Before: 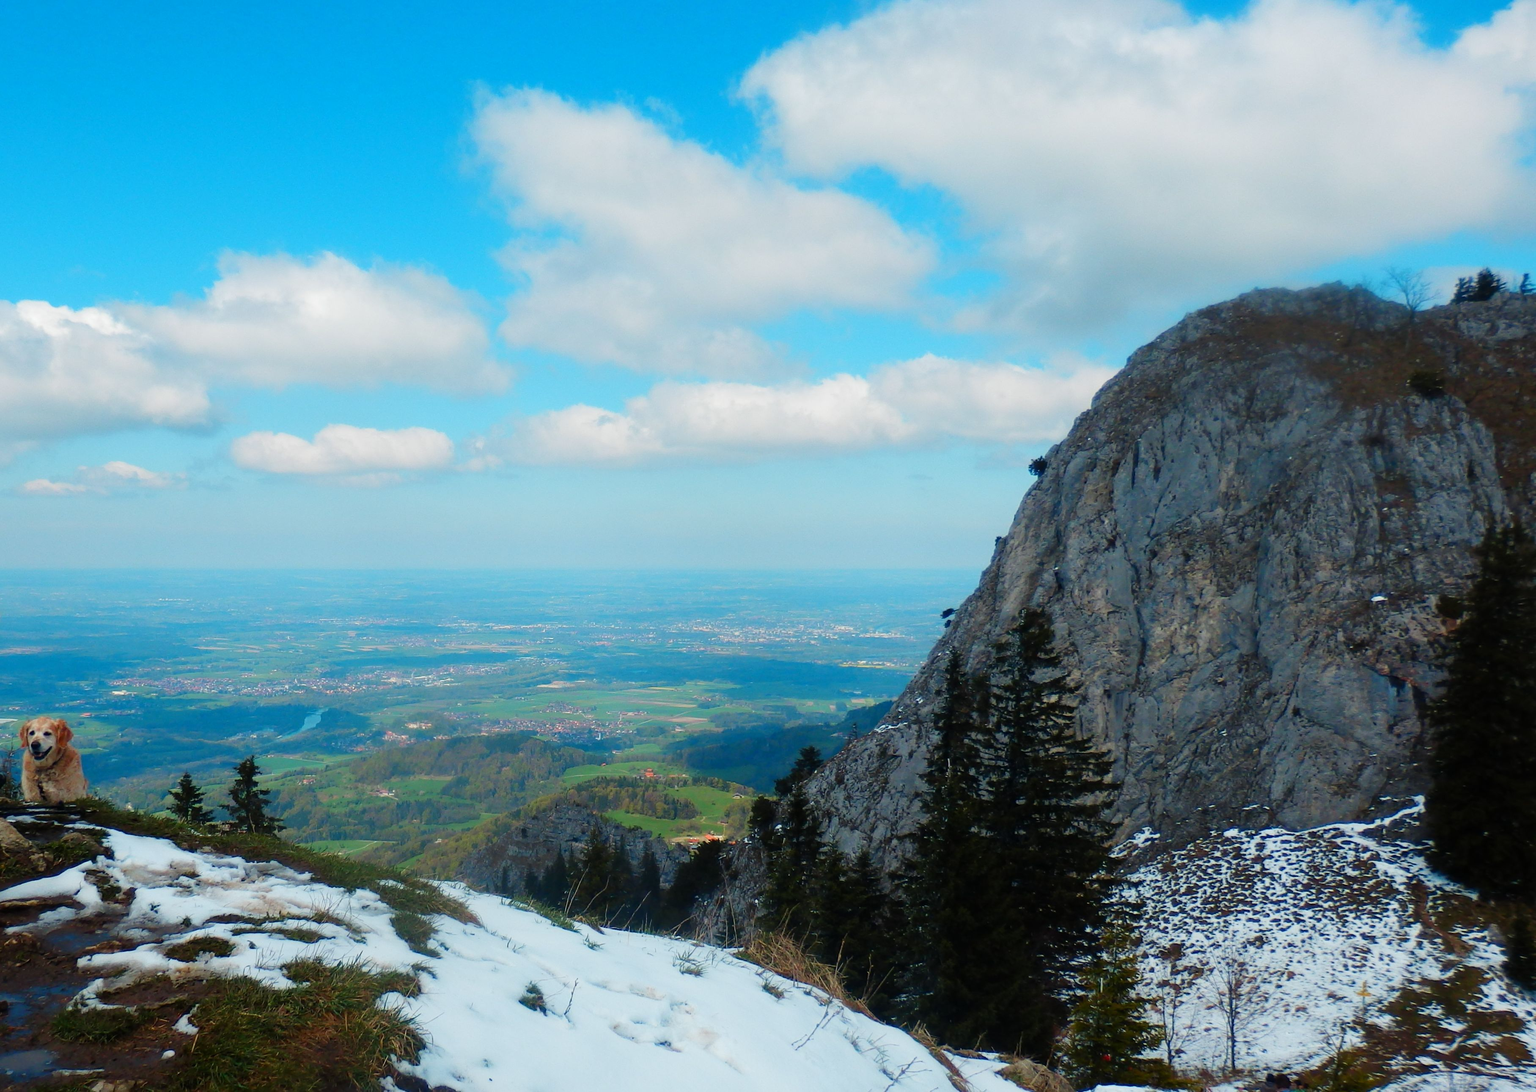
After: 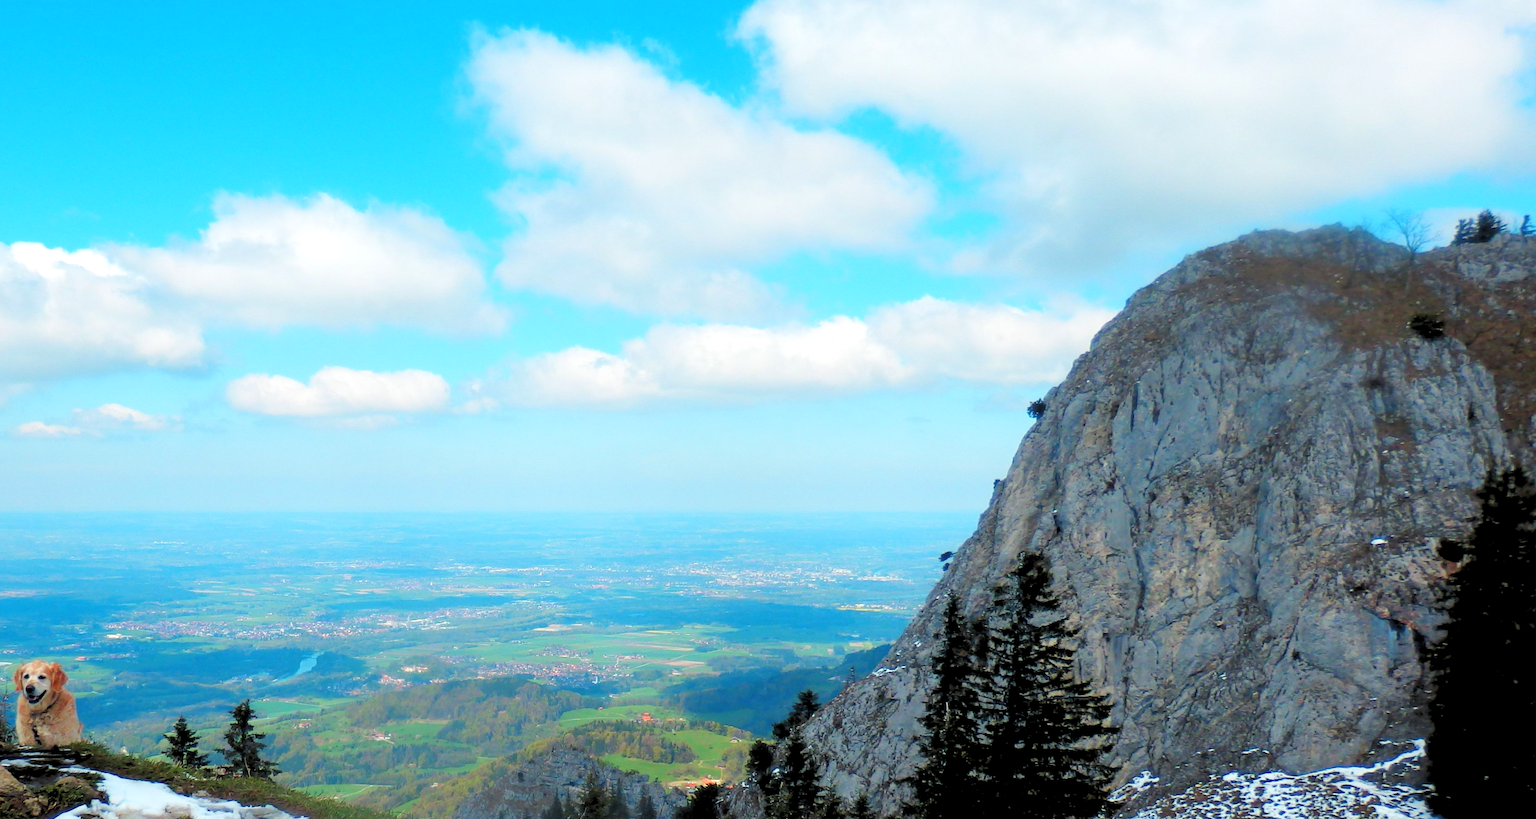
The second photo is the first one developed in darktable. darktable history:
rgb levels: preserve colors sum RGB, levels [[0.038, 0.433, 0.934], [0, 0.5, 1], [0, 0.5, 1]]
exposure: black level correction -0.002, exposure 0.708 EV, compensate exposure bias true, compensate highlight preservation false
tone equalizer: -8 EV -1.84 EV, -7 EV -1.16 EV, -6 EV -1.62 EV, smoothing diameter 25%, edges refinement/feathering 10, preserve details guided filter
crop: left 0.387%, top 5.469%, bottom 19.809%
